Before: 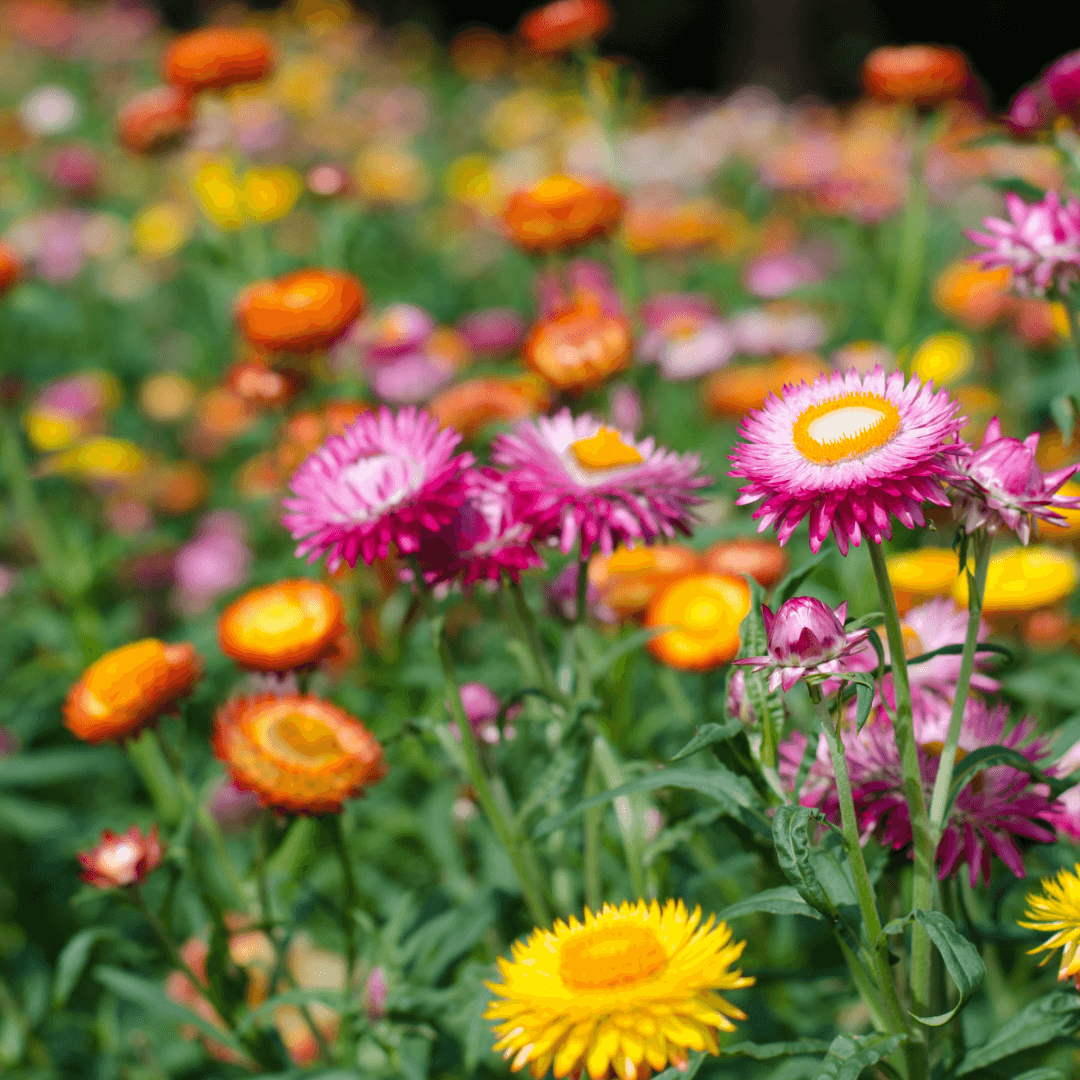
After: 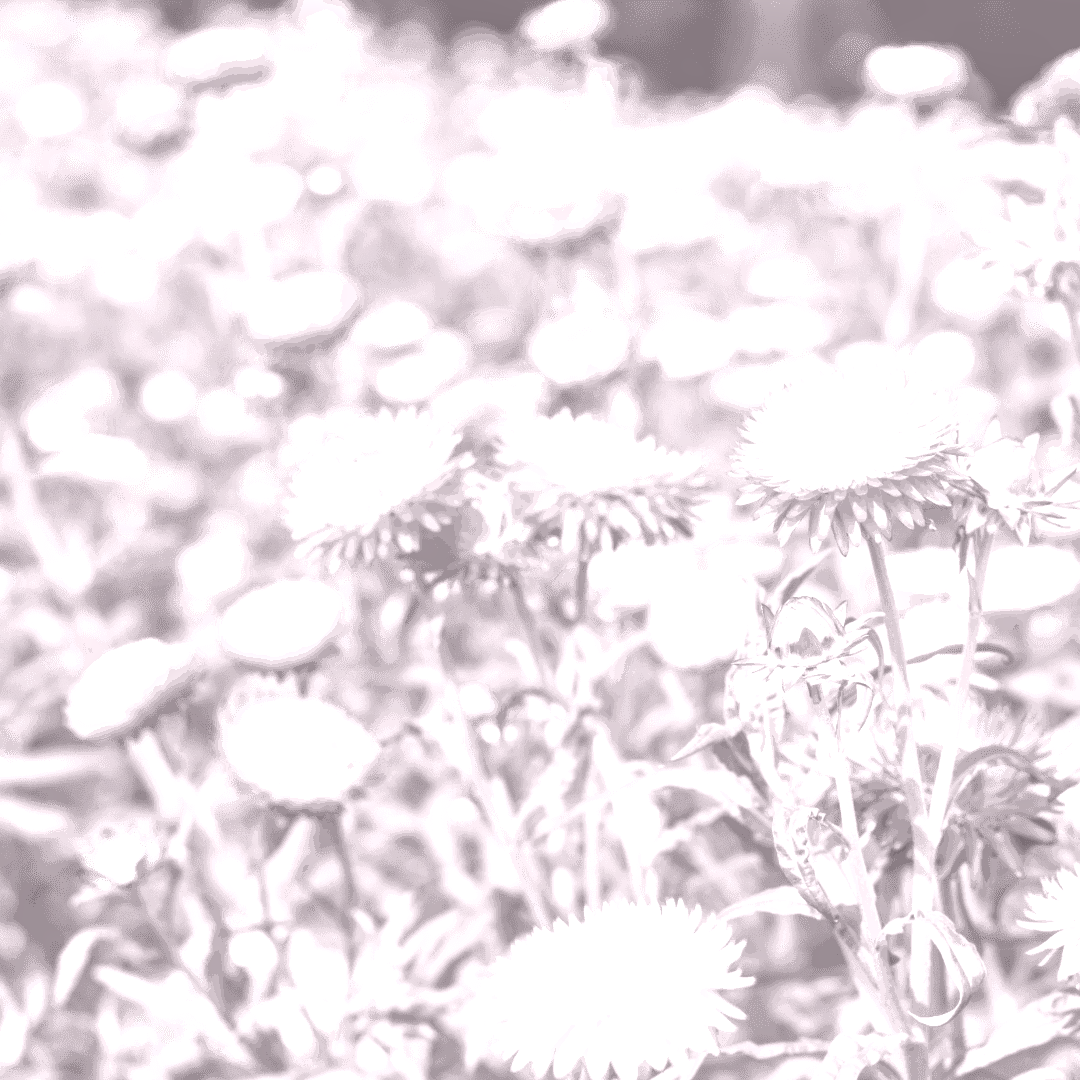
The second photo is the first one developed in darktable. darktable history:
colorize: hue 25.2°, saturation 83%, source mix 82%, lightness 79%, version 1
shadows and highlights: radius 110.86, shadows 51.09, white point adjustment 9.16, highlights -4.17, highlights color adjustment 32.2%, soften with gaussian
local contrast: detail 130%
